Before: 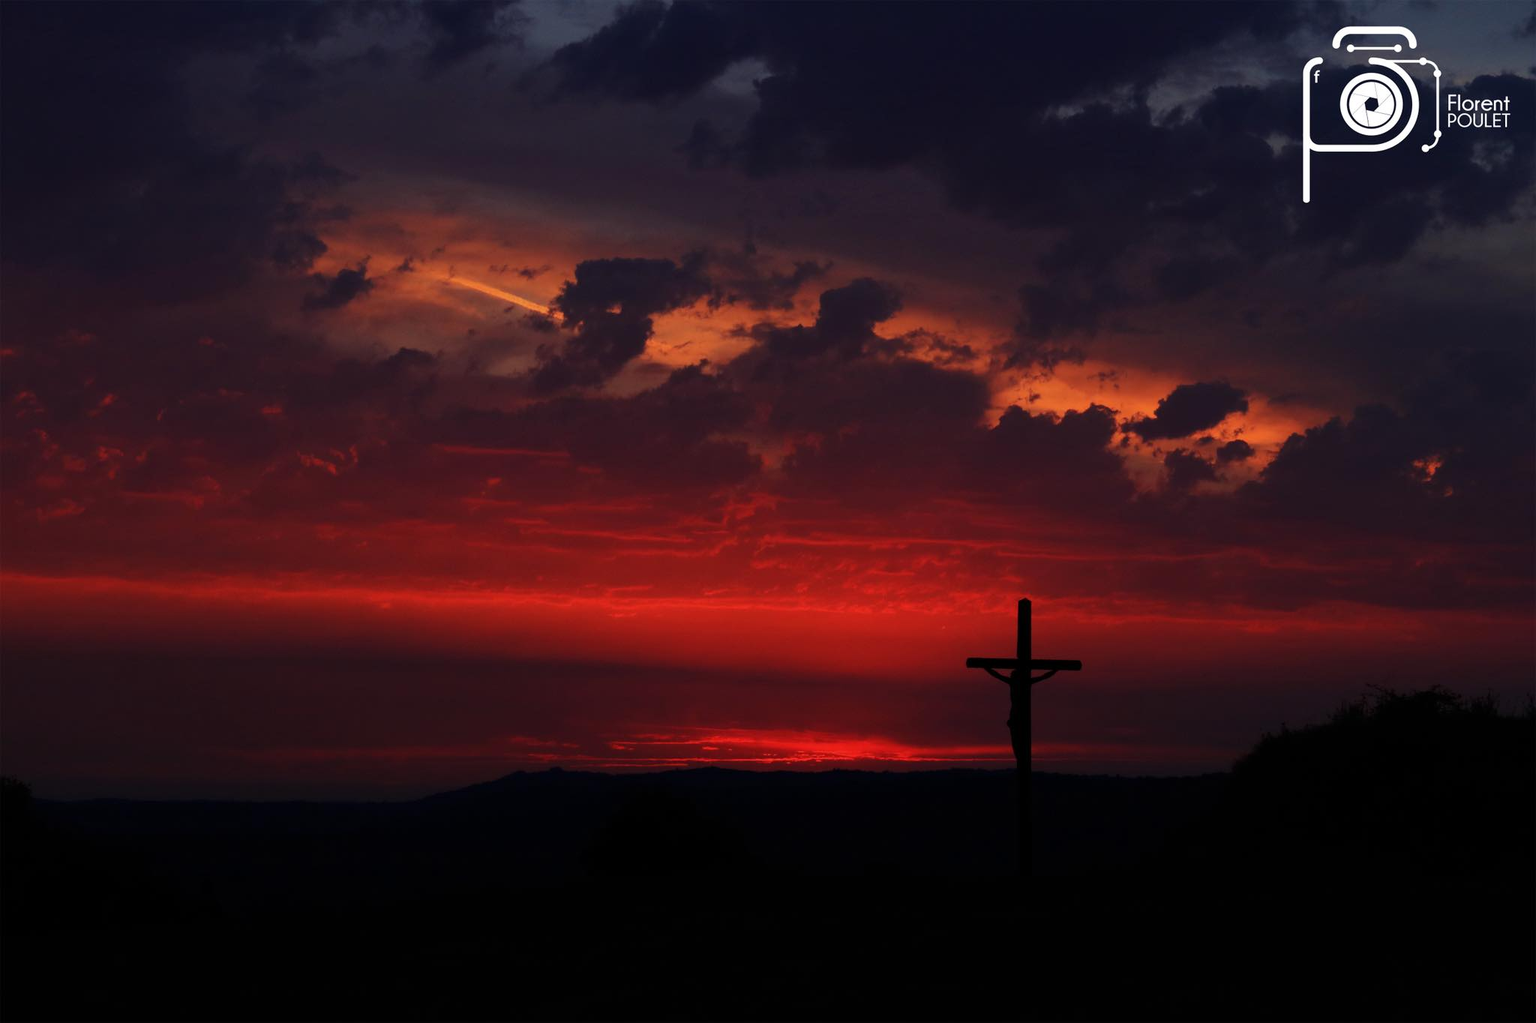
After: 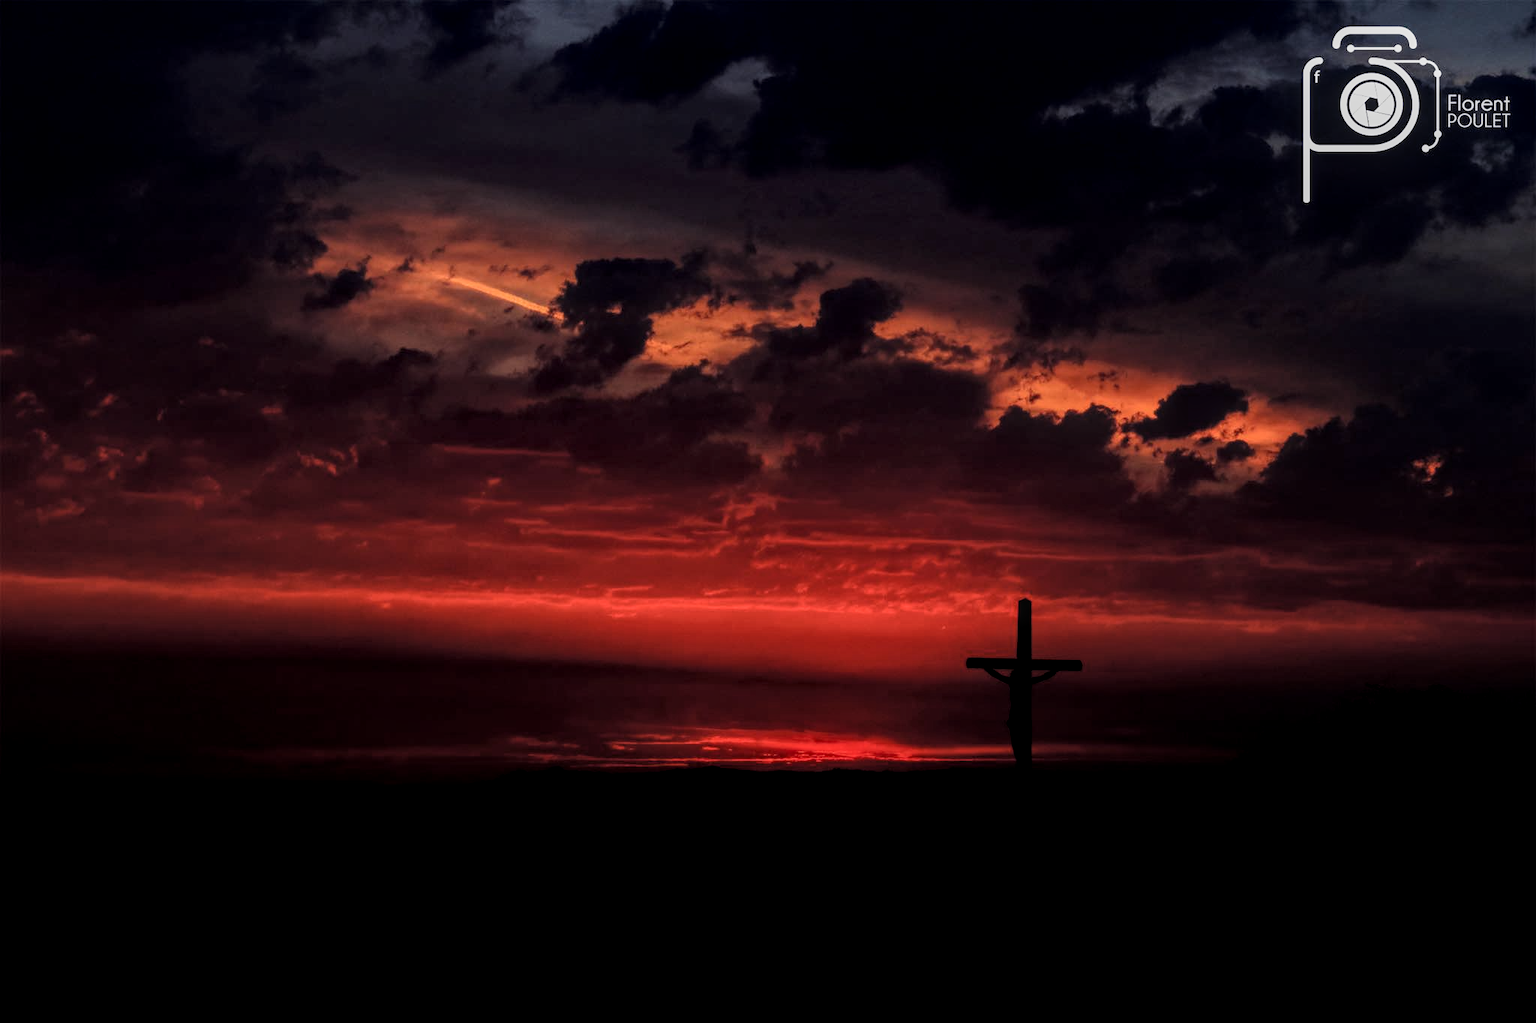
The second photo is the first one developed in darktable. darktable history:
filmic rgb: white relative exposure 2.34 EV, hardness 6.59
local contrast: highlights 74%, shadows 55%, detail 176%, midtone range 0.207
